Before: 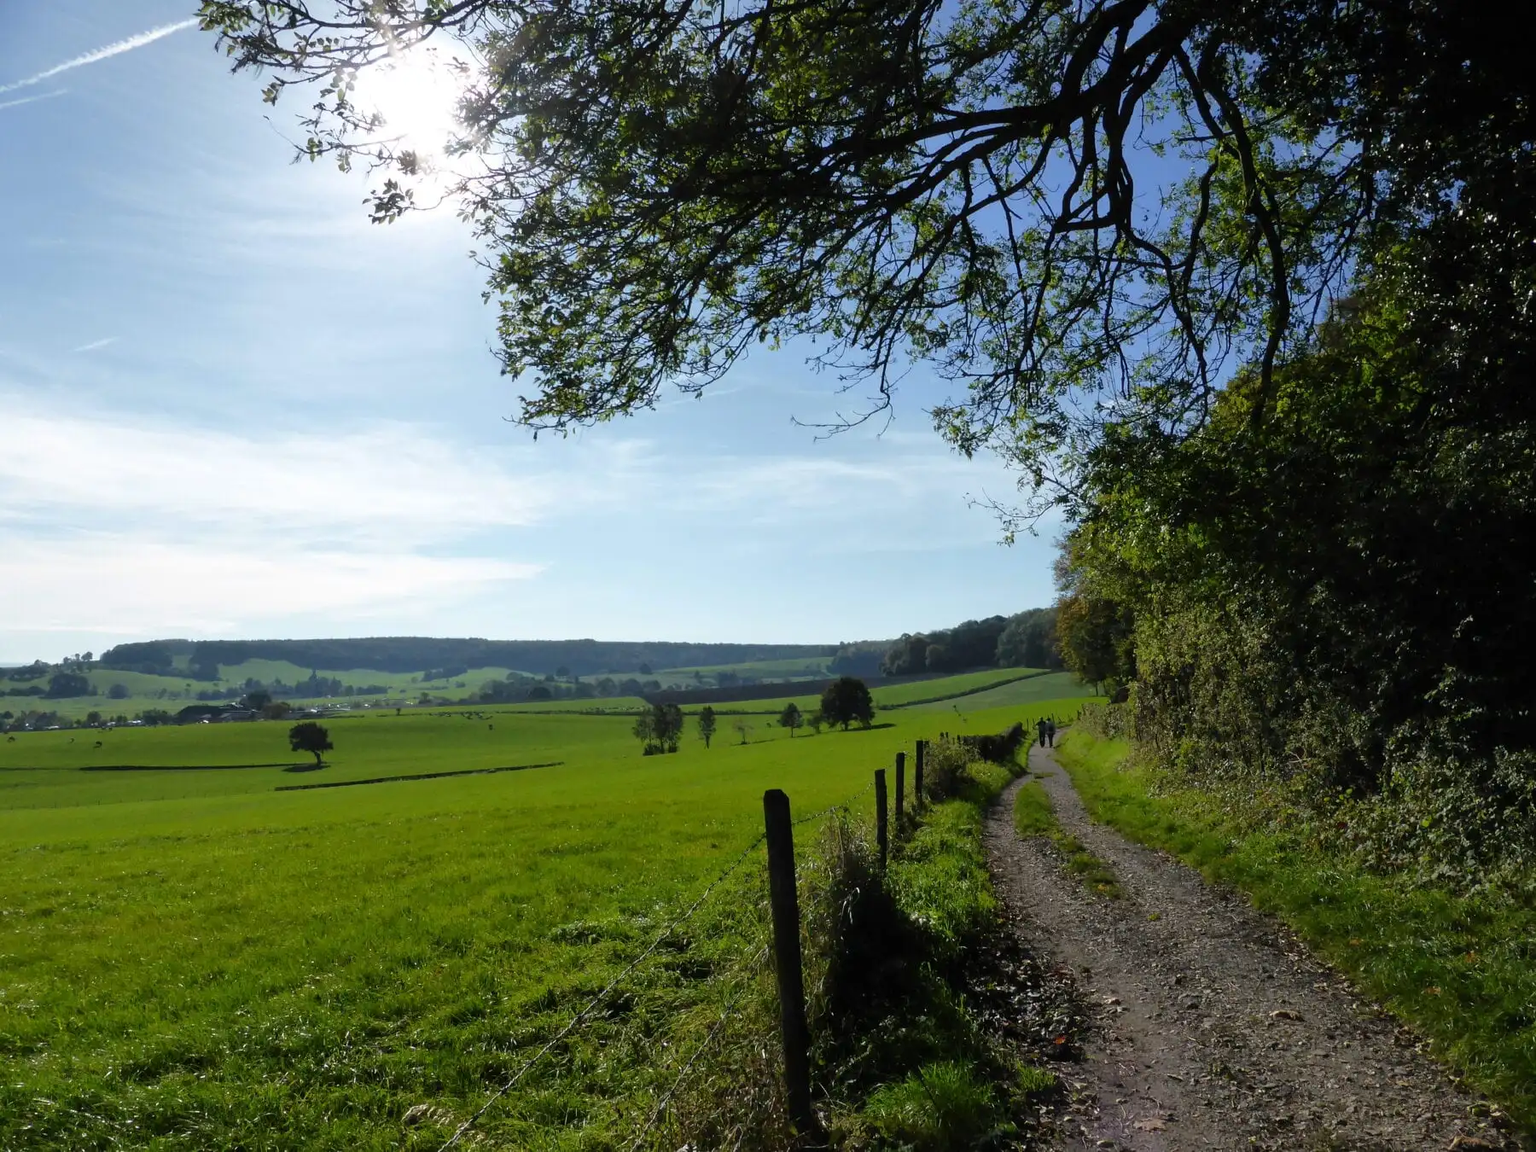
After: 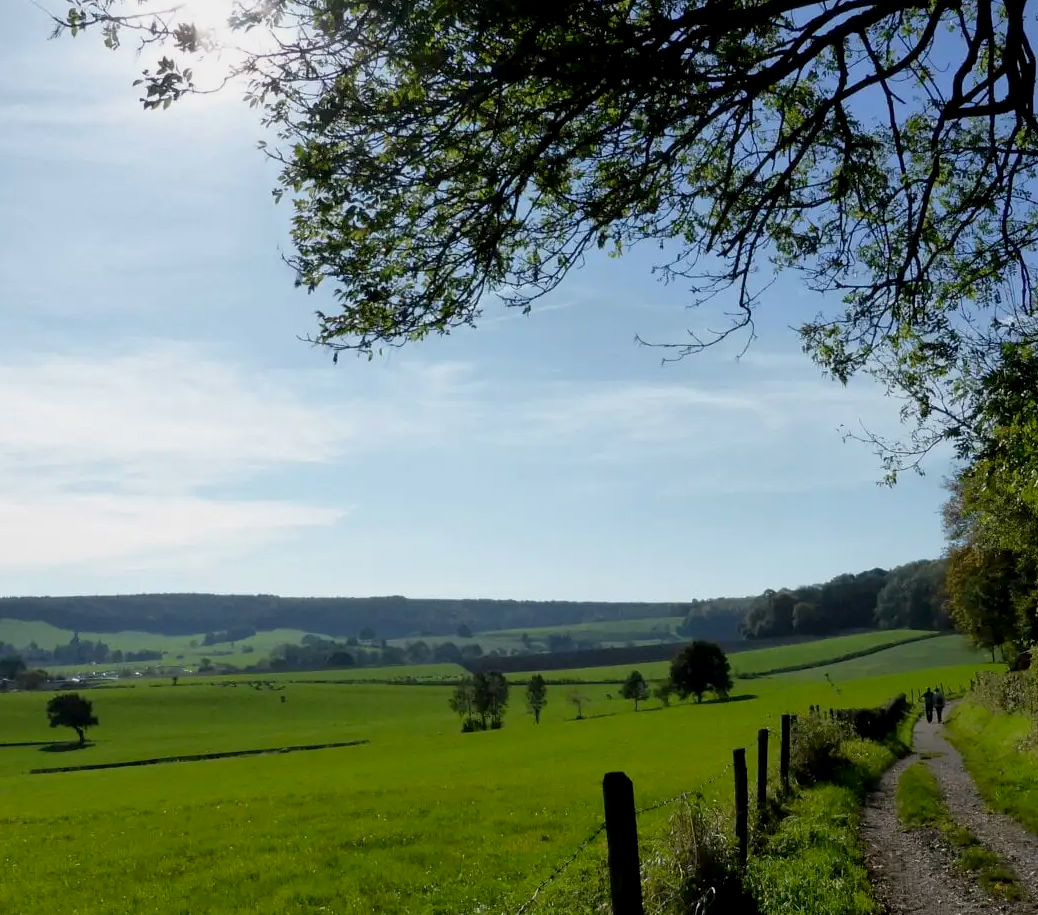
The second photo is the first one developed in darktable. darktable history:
exposure: black level correction 0.006, exposure -0.223 EV, compensate highlight preservation false
crop: left 16.234%, top 11.379%, right 26.062%, bottom 20.841%
